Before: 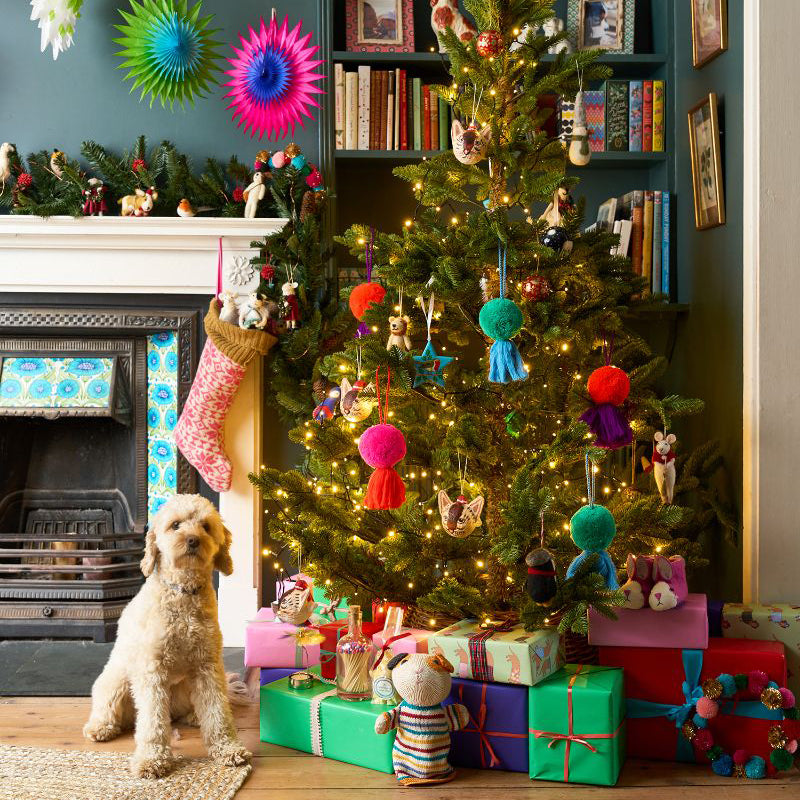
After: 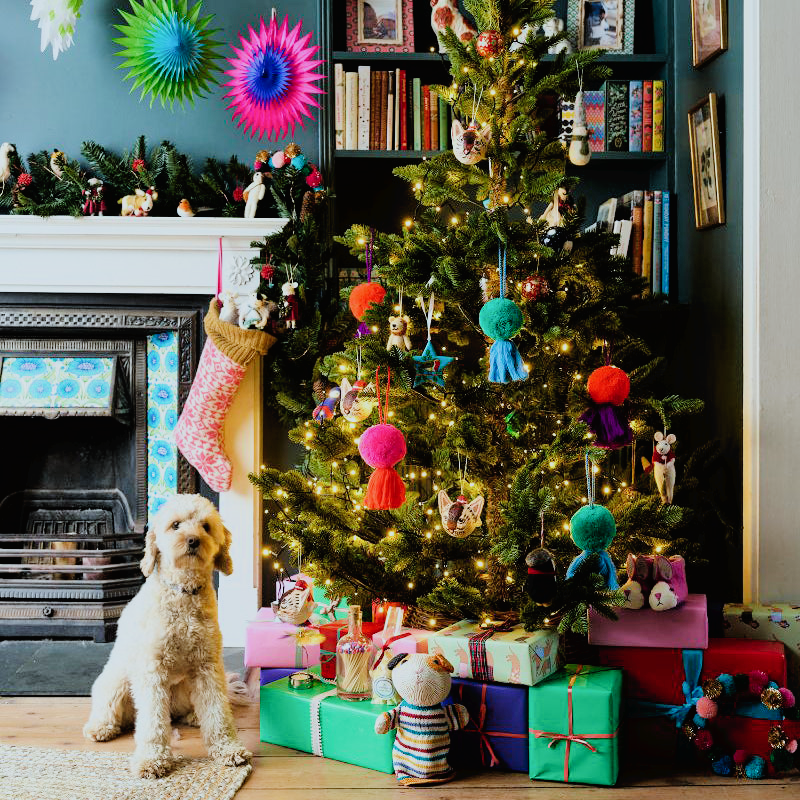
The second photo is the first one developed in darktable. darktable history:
filmic rgb: black relative exposure -4.38 EV, white relative exposure 4.56 EV, hardness 2.37, contrast 1.05
tone curve: curves: ch0 [(0, 0) (0.003, 0.019) (0.011, 0.019) (0.025, 0.026) (0.044, 0.043) (0.069, 0.066) (0.1, 0.095) (0.136, 0.133) (0.177, 0.181) (0.224, 0.233) (0.277, 0.302) (0.335, 0.375) (0.399, 0.452) (0.468, 0.532) (0.543, 0.609) (0.623, 0.695) (0.709, 0.775) (0.801, 0.865) (0.898, 0.932) (1, 1)], preserve colors none
color calibration: illuminant F (fluorescent), F source F9 (Cool White Deluxe 4150 K) – high CRI, x 0.374, y 0.373, temperature 4158.34 K
